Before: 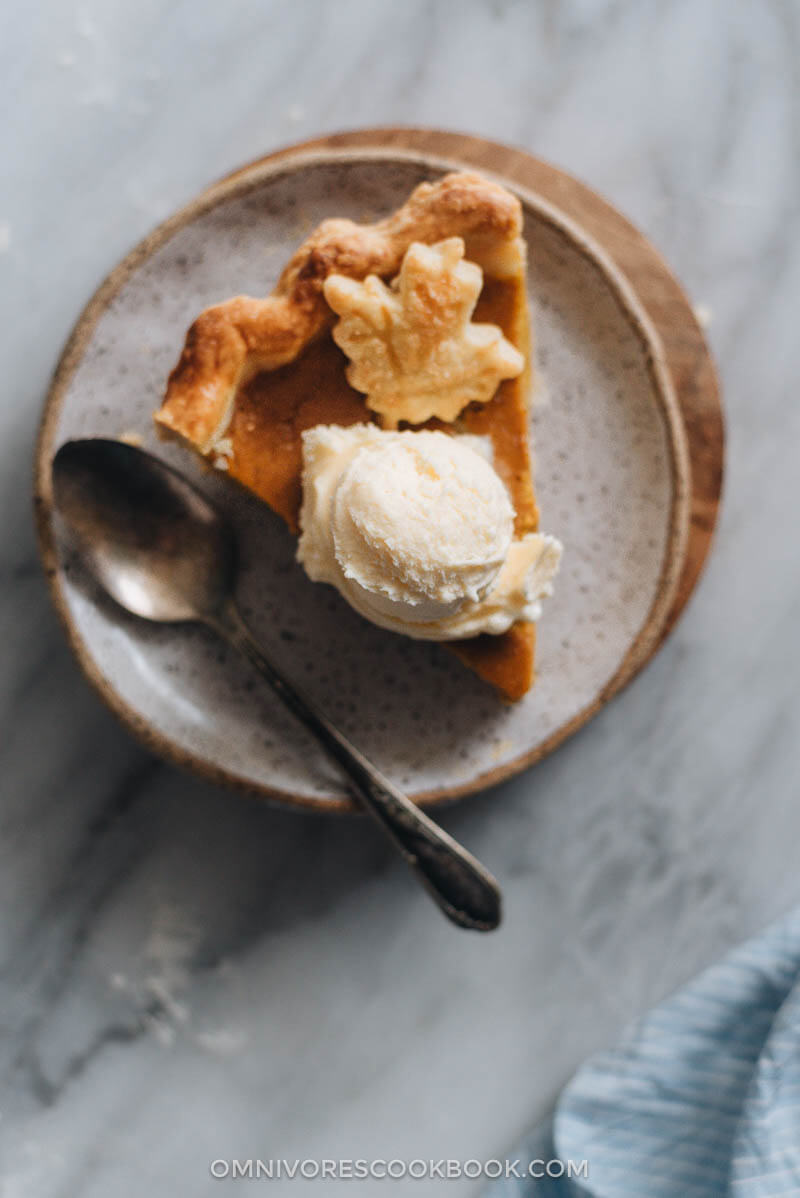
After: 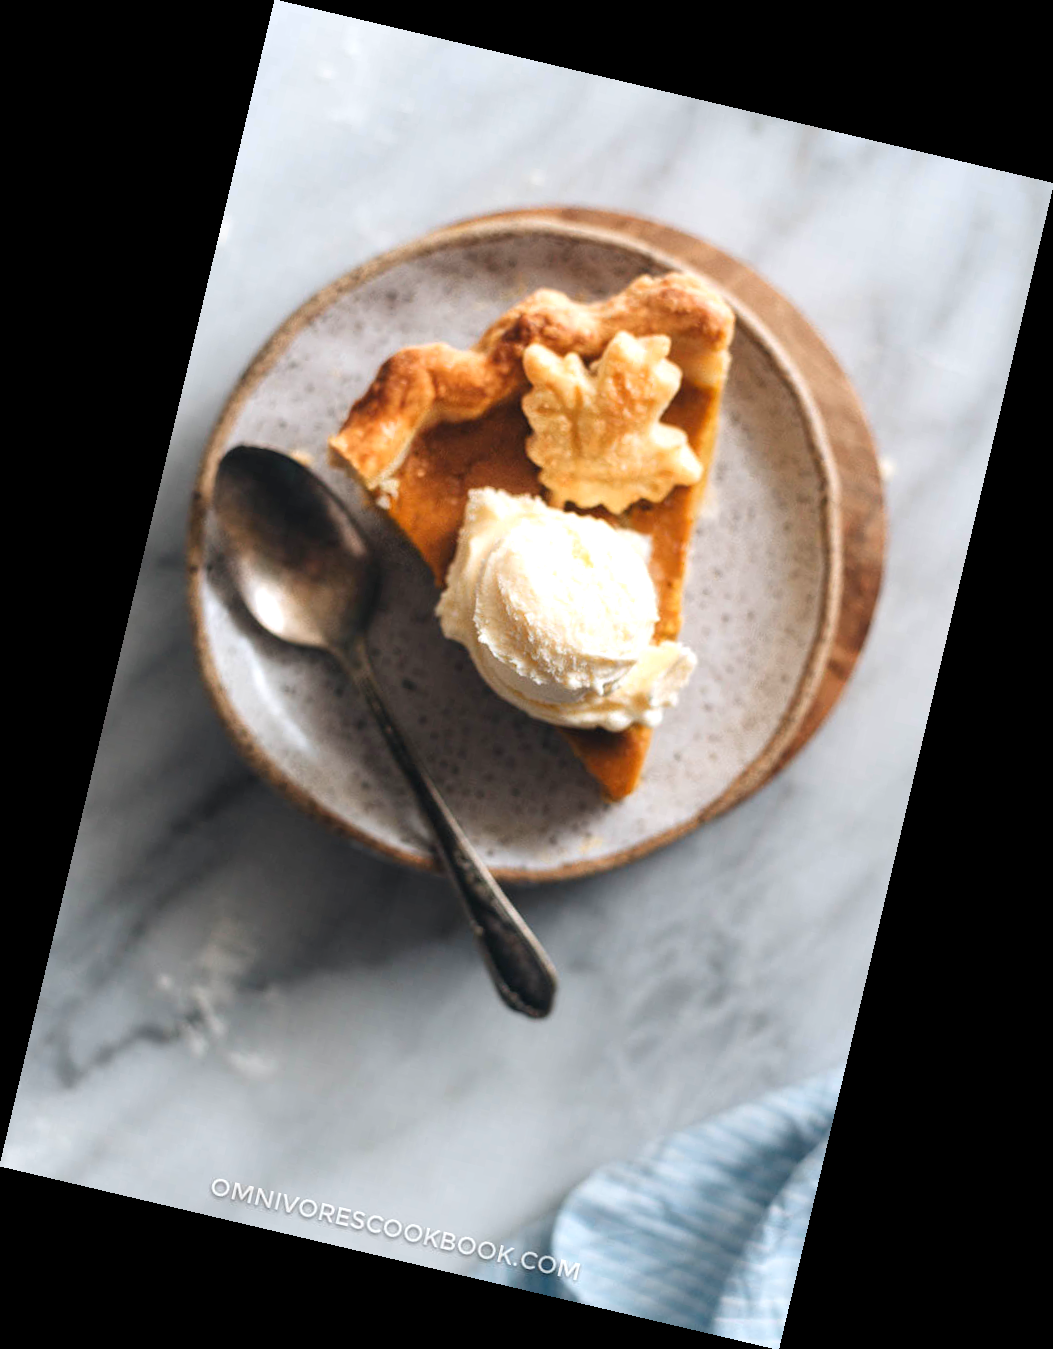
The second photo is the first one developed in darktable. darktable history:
exposure: exposure 0.6 EV, compensate highlight preservation false
rotate and perspective: rotation 13.27°, automatic cropping off
